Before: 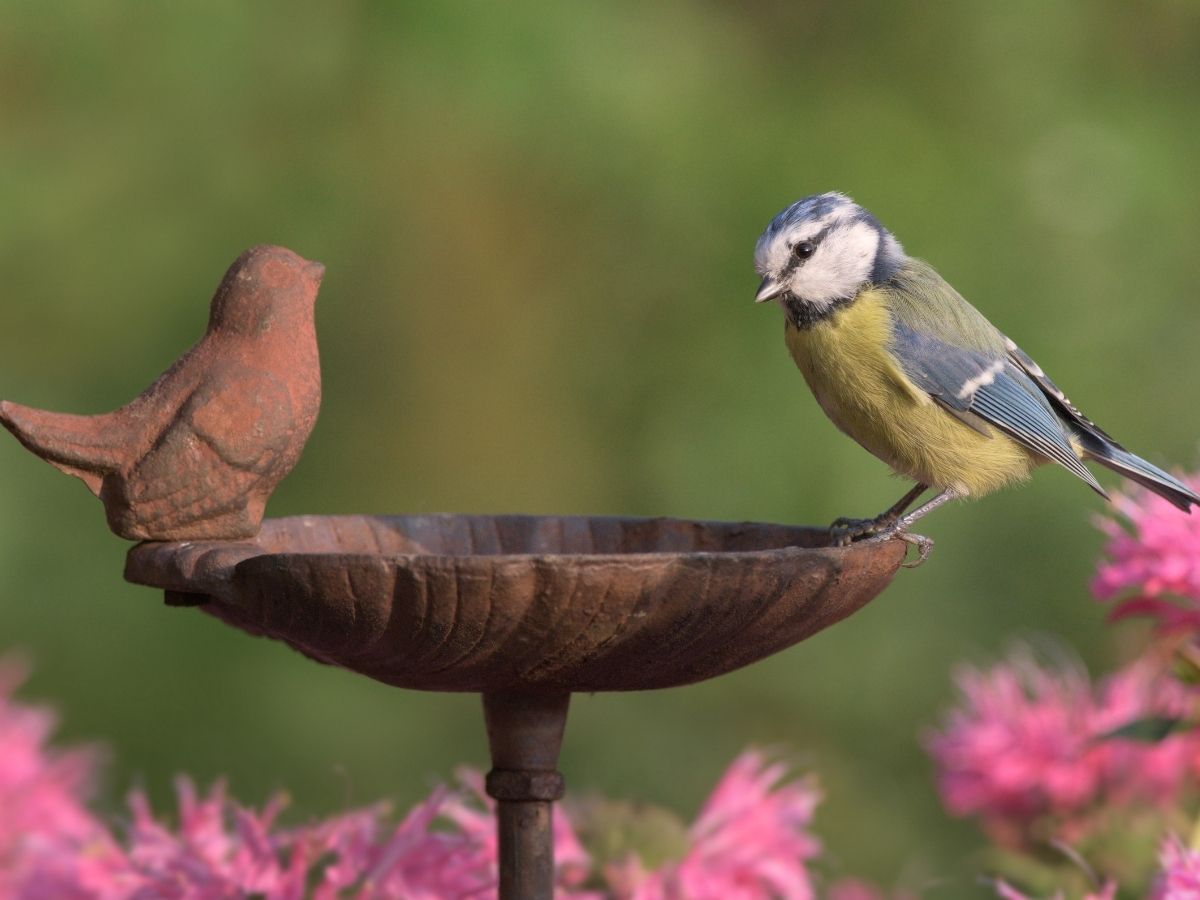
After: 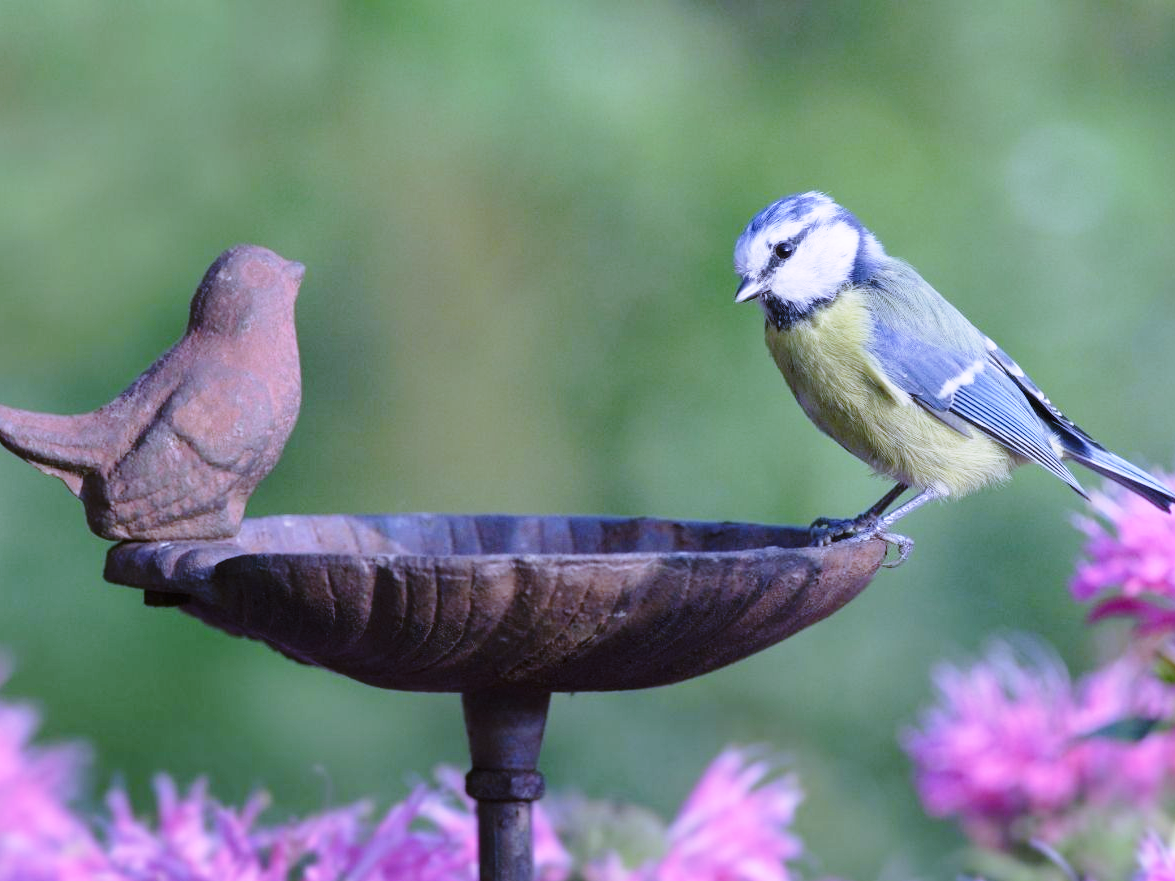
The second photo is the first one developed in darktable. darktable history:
color correction: highlights a* 3.84, highlights b* 5.07
base curve: curves: ch0 [(0, 0) (0.028, 0.03) (0.121, 0.232) (0.46, 0.748) (0.859, 0.968) (1, 1)], preserve colors none
crop: left 1.743%, right 0.268%, bottom 2.011%
white balance: red 0.766, blue 1.537
